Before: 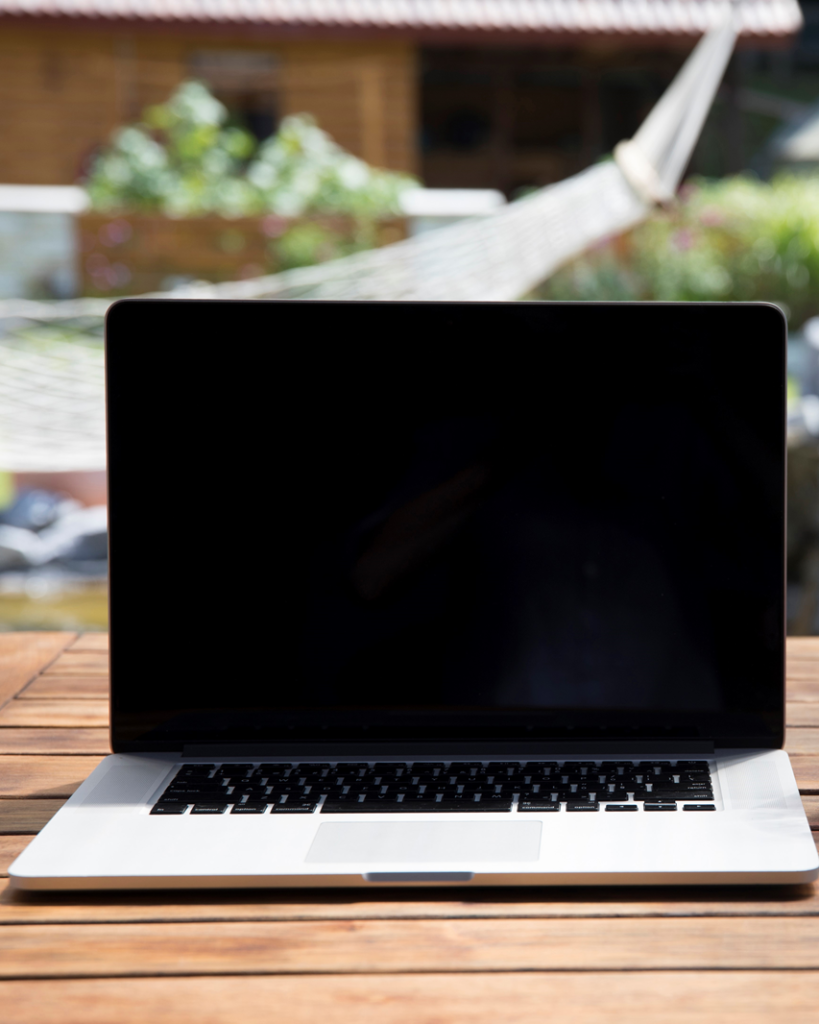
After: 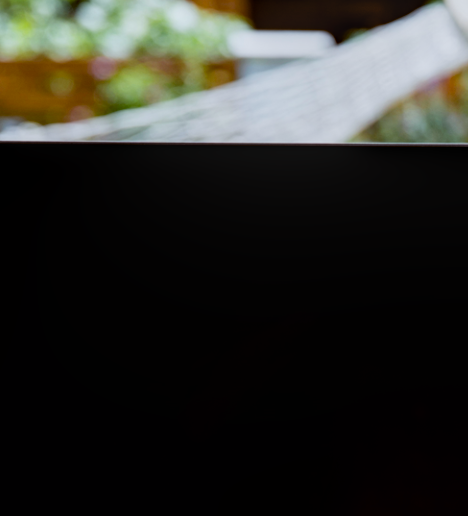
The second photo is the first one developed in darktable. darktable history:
color zones: curves: ch0 [(0.224, 0.526) (0.75, 0.5)]; ch1 [(0.055, 0.526) (0.224, 0.761) (0.377, 0.526) (0.75, 0.5)]
white balance: red 0.967, blue 1.049
crop: left 20.932%, top 15.471%, right 21.848%, bottom 34.081%
haze removal: compatibility mode true, adaptive false
local contrast: detail 130%
filmic rgb: black relative exposure -5 EV, white relative exposure 3.5 EV, hardness 3.19, contrast 1.2, highlights saturation mix -50%
color balance: lift [1, 1.015, 1.004, 0.985], gamma [1, 0.958, 0.971, 1.042], gain [1, 0.956, 0.977, 1.044]
